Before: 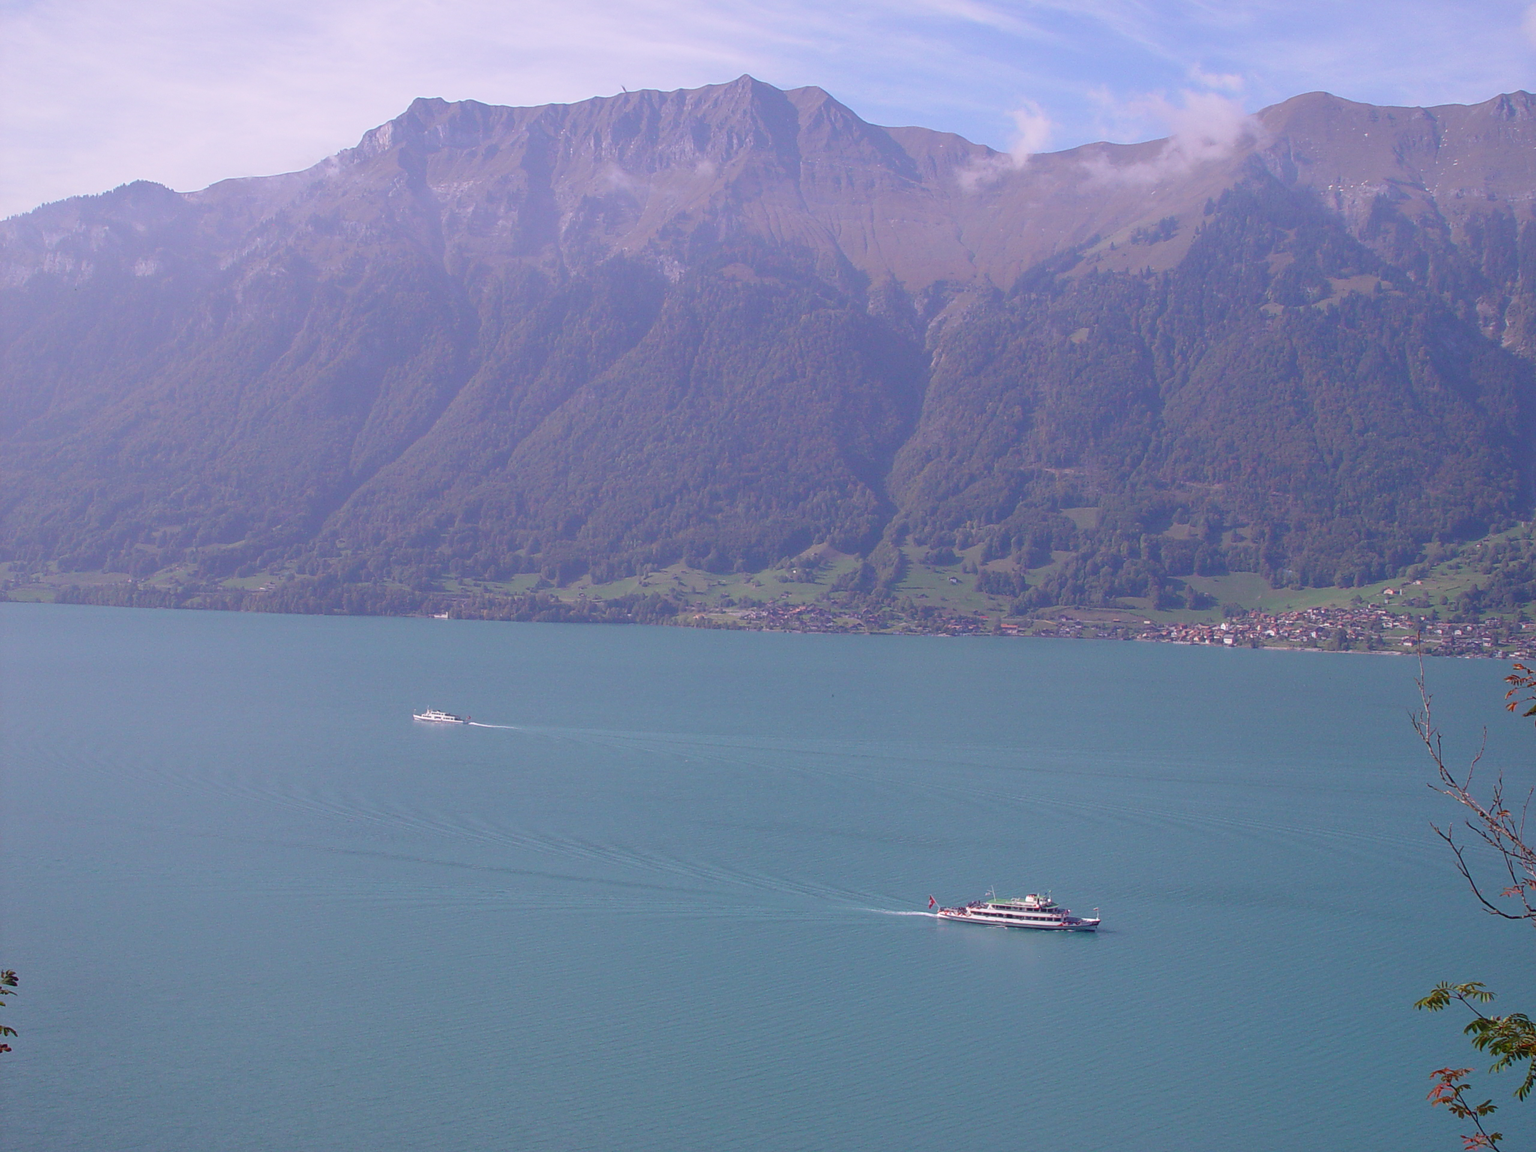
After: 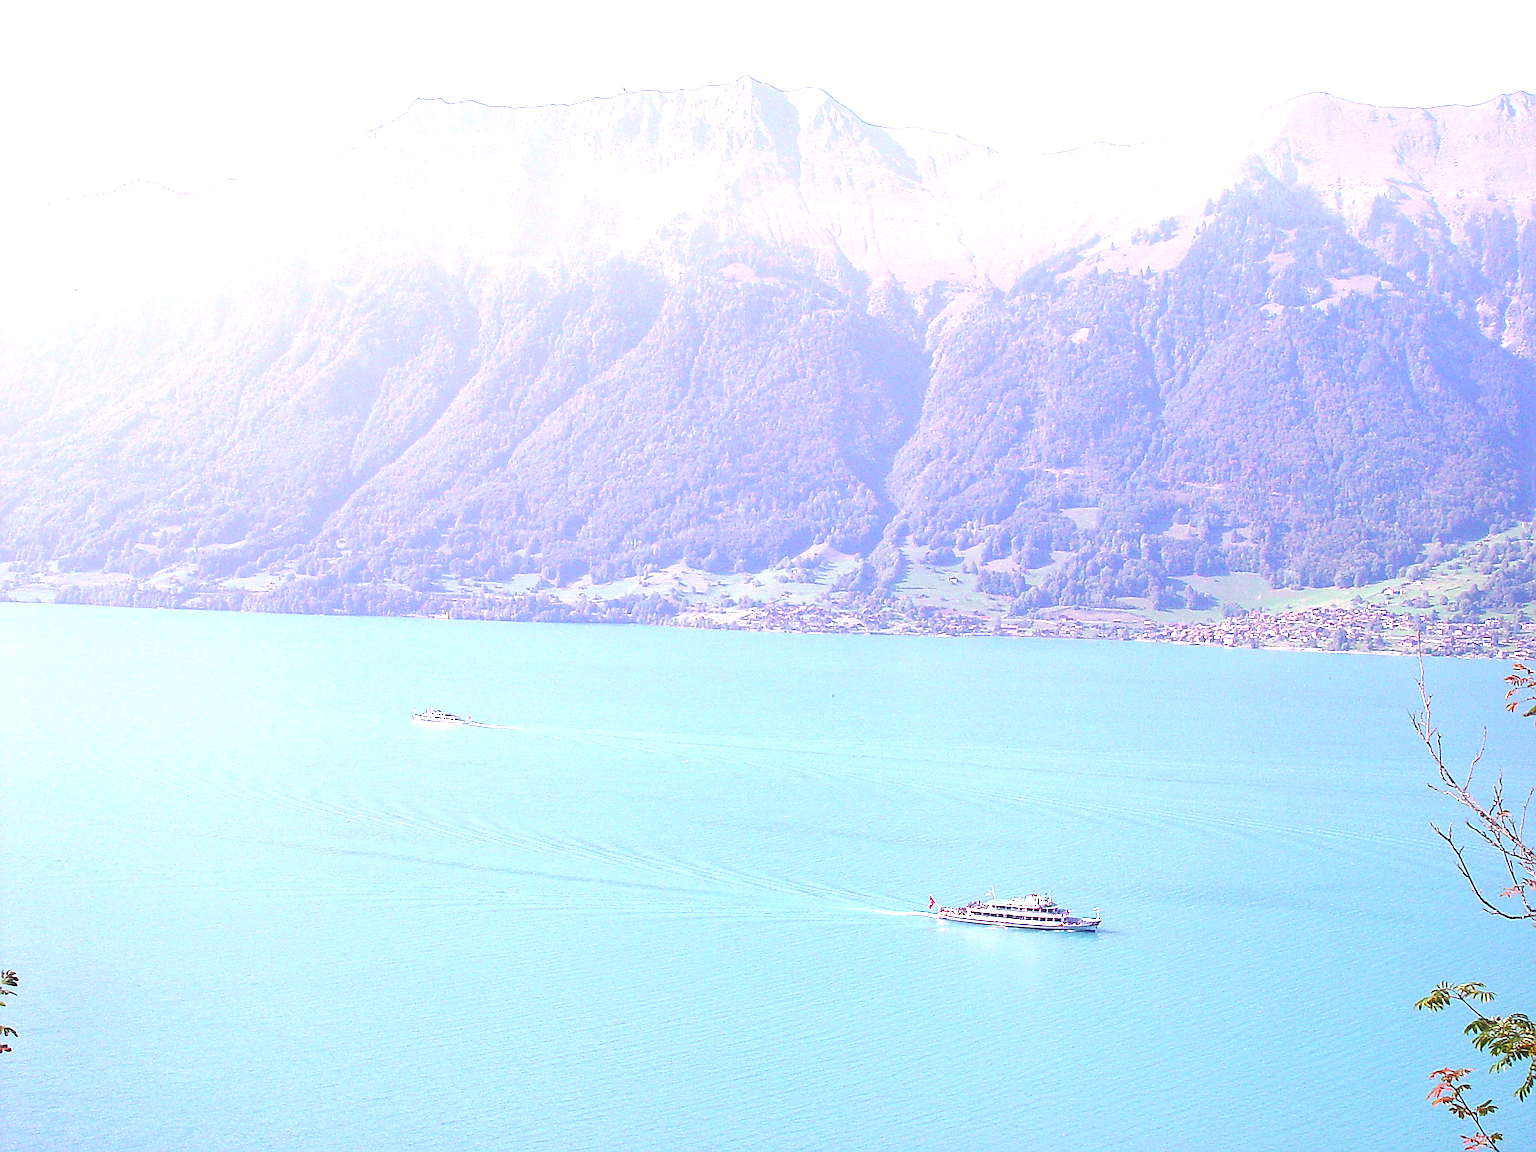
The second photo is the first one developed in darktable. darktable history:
sharpen: radius 1.365, amount 1.251, threshold 0.77
exposure: exposure 1.999 EV, compensate exposure bias true, compensate highlight preservation false
